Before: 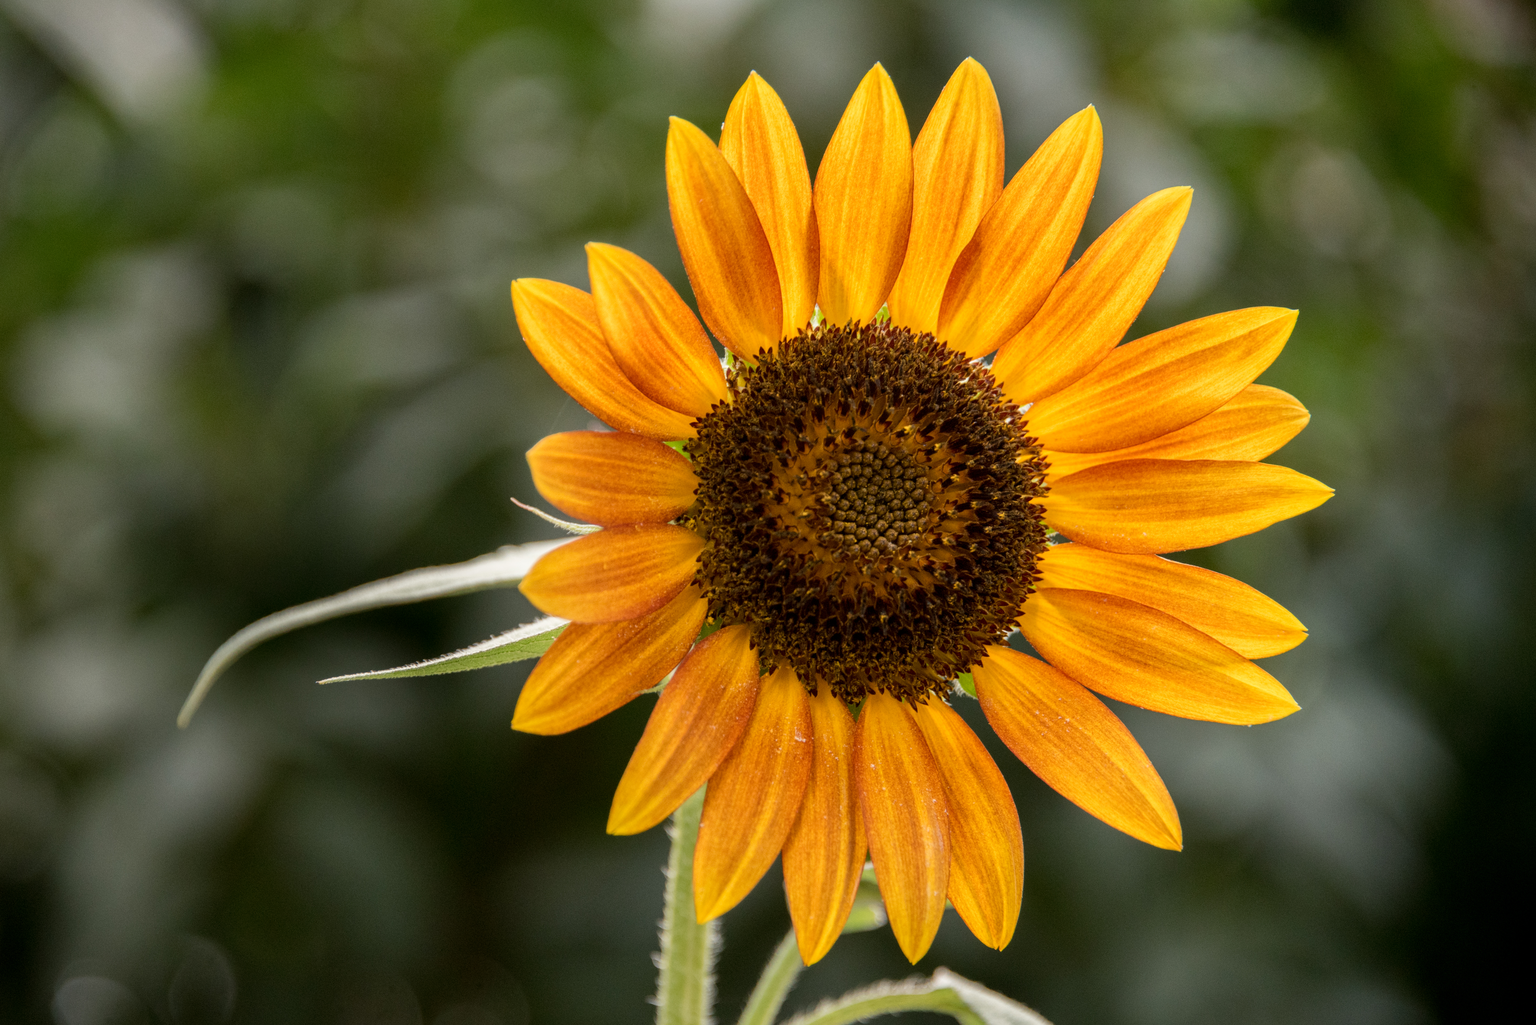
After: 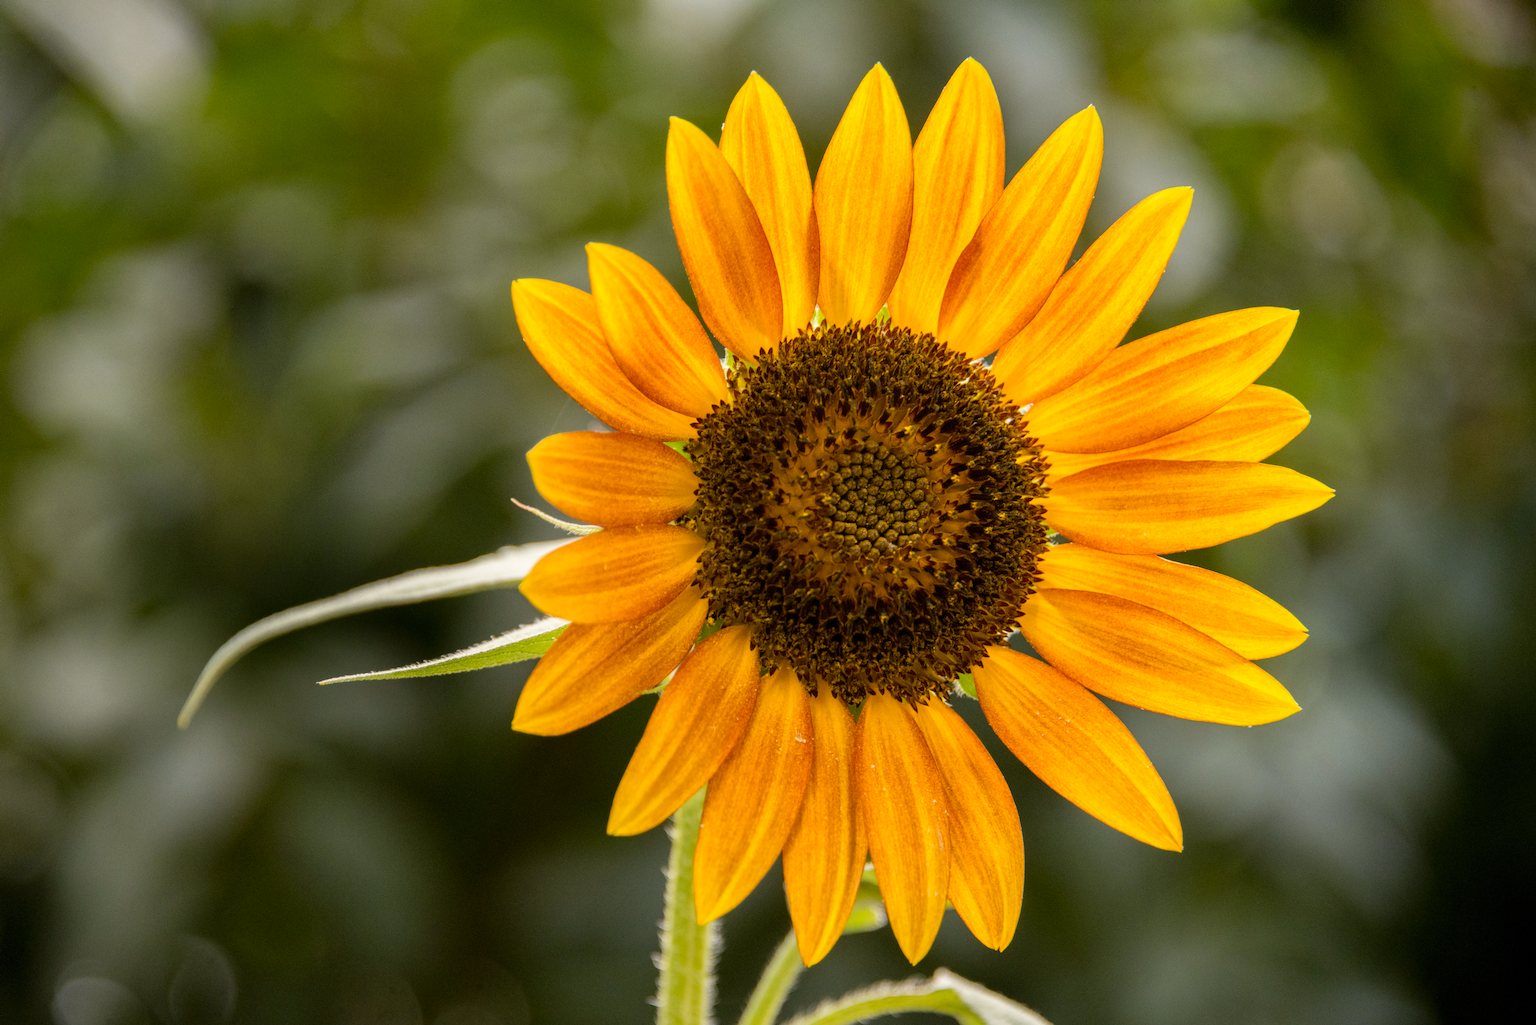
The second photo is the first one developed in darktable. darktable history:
color contrast: green-magenta contrast 0.85, blue-yellow contrast 1.25, unbound 0
contrast brightness saturation: contrast 0.07, brightness 0.08, saturation 0.18
